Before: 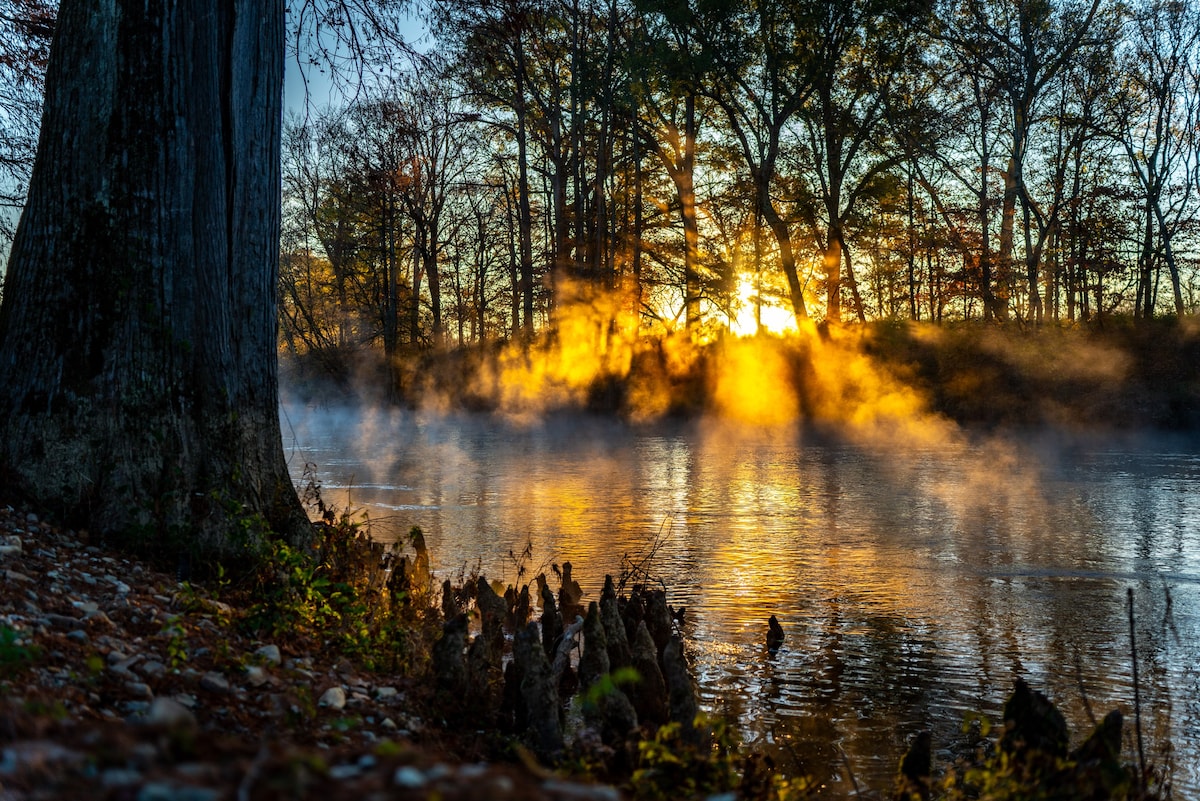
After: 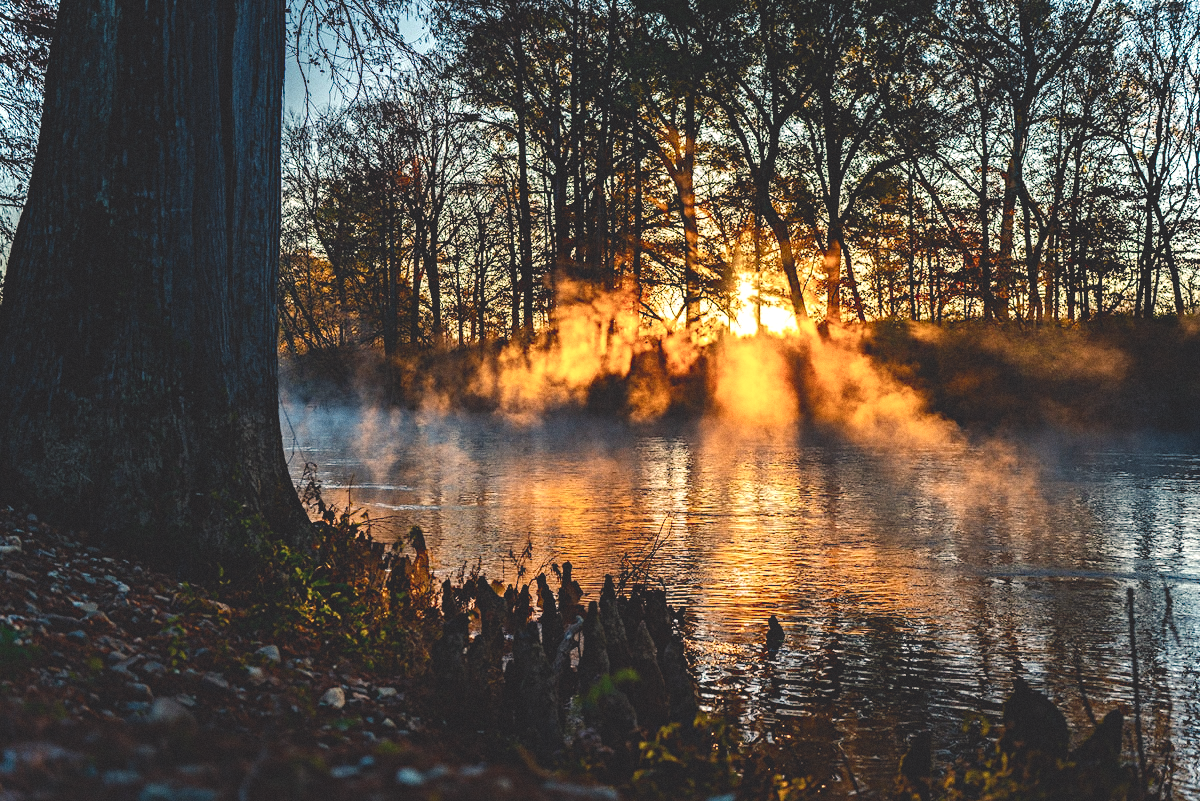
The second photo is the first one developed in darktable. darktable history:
contrast equalizer "negative clarity": octaves 7, y [[0.6 ×6], [0.55 ×6], [0 ×6], [0 ×6], [0 ×6]], mix -0.2
diffuse or sharpen "_builtin_sharpen demosaicing | AA filter": edge sensitivity 1, 1st order anisotropy 100%, 2nd order anisotropy 100%, 3rd order anisotropy 100%, 4th order anisotropy 100%, 1st order speed -25%, 2nd order speed -25%, 3rd order speed -25%, 4th order speed -25%
diffuse or sharpen "bloom 10%": radius span 32, 1st order speed 50%, 2nd order speed 50%, 3rd order speed 50%, 4th order speed 50% | blend: blend mode normal, opacity 10%; mask: uniform (no mask)
grain "film": coarseness 0.09 ISO
rgb primaries "creative|film": red hue 0.019, red purity 0.907, green hue 0.07, green purity 0.883, blue hue -0.093, blue purity 0.96
tone equalizer "_builtin_contrast tone curve | soft": -8 EV -0.417 EV, -7 EV -0.389 EV, -6 EV -0.333 EV, -5 EV -0.222 EV, -3 EV 0.222 EV, -2 EV 0.333 EV, -1 EV 0.389 EV, +0 EV 0.417 EV, edges refinement/feathering 500, mask exposure compensation -1.57 EV, preserve details no
color balance rgb "creative|film": shadows lift › chroma 2%, shadows lift › hue 247.2°, power › chroma 0.3%, power › hue 25.2°, highlights gain › chroma 3%, highlights gain › hue 60°, global offset › luminance 2%, perceptual saturation grading › global saturation 20%, perceptual saturation grading › highlights -20%, perceptual saturation grading › shadows 30%
